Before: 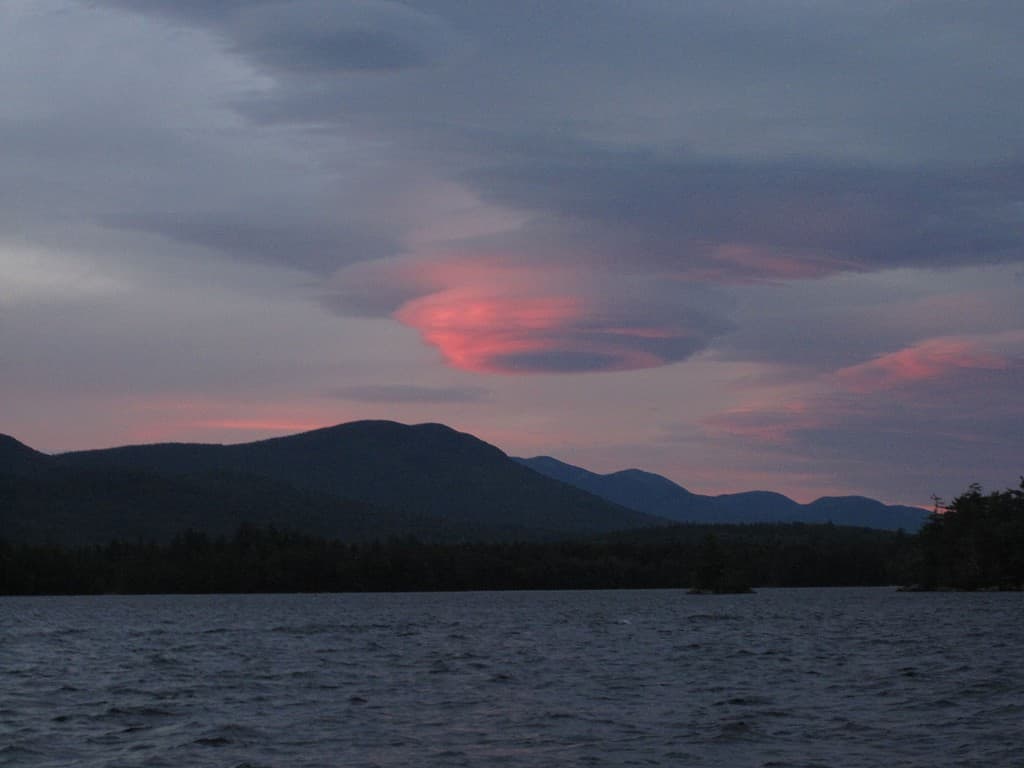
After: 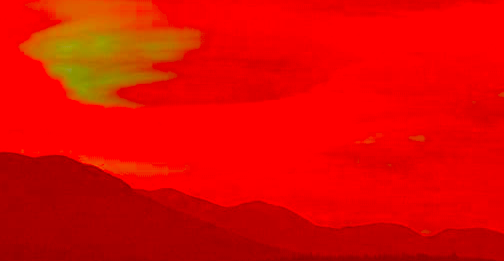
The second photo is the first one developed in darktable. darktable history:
crop: left 36.746%, top 34.963%, right 13.027%, bottom 30.357%
color correction: highlights a* -39.48, highlights b* -39.58, shadows a* -39.57, shadows b* -39.99, saturation -2.96
